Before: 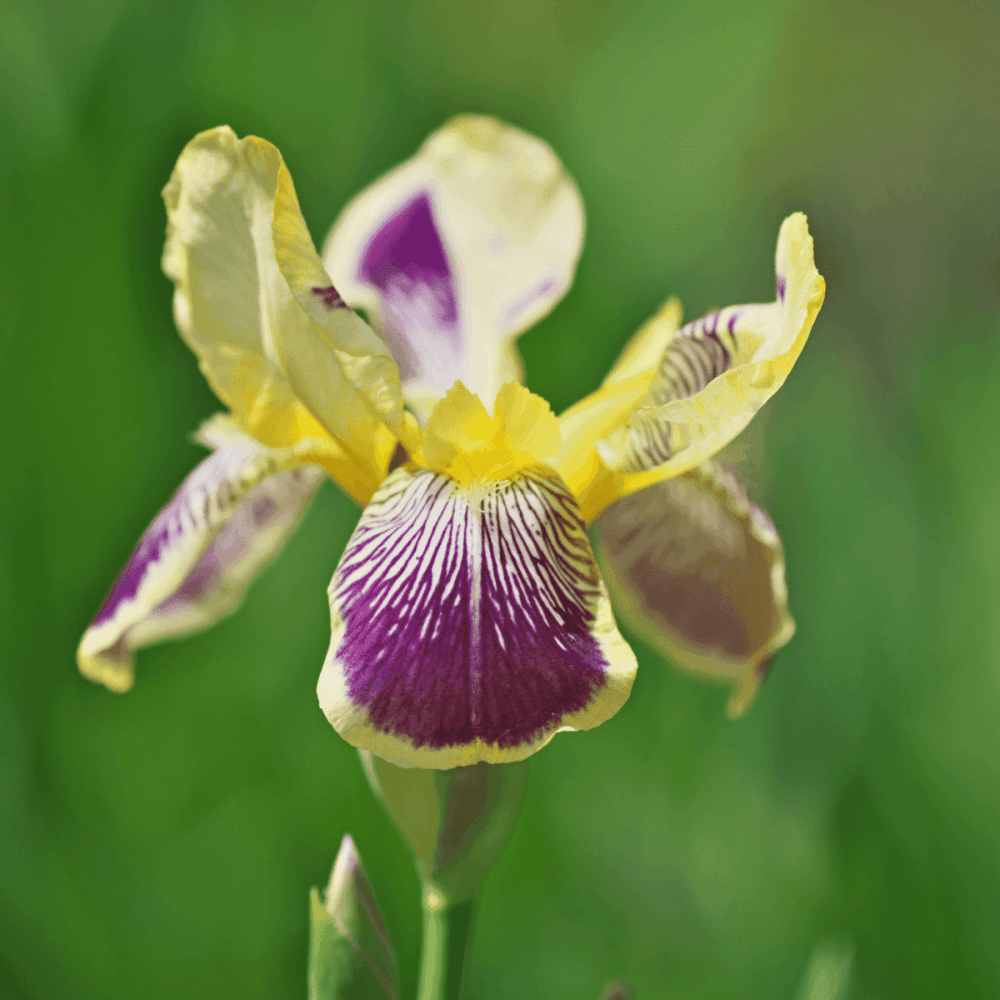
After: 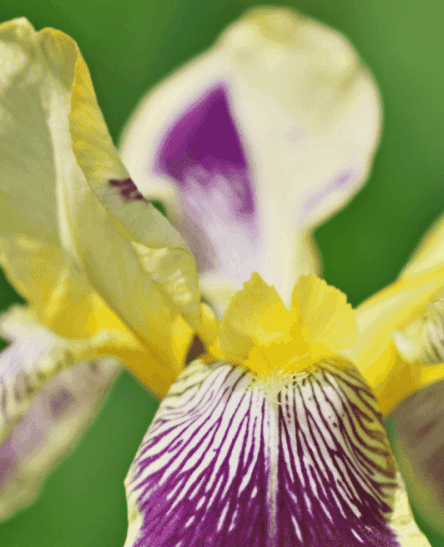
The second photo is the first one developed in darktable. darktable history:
crop: left 20.368%, top 10.801%, right 35.231%, bottom 34.427%
